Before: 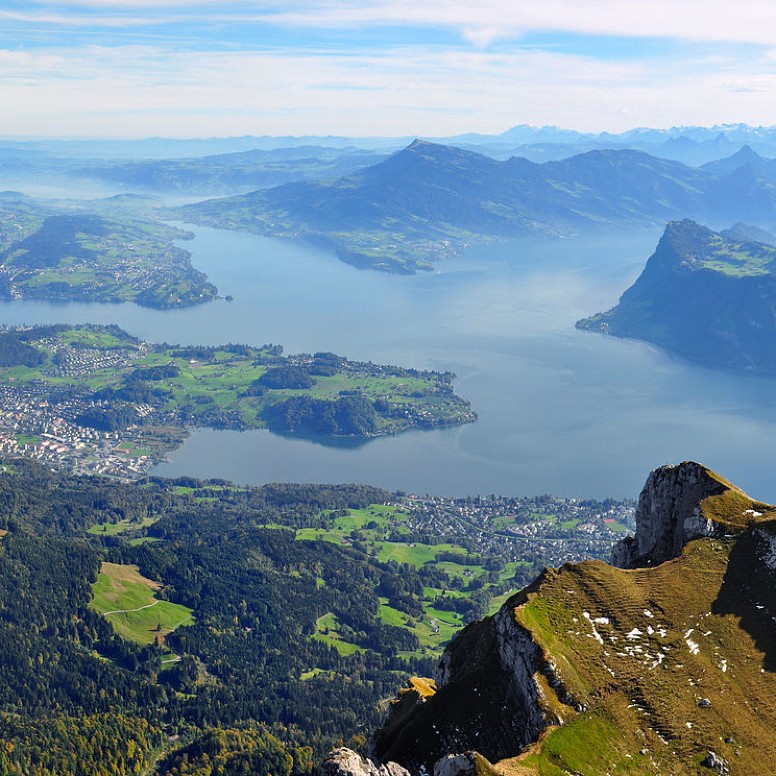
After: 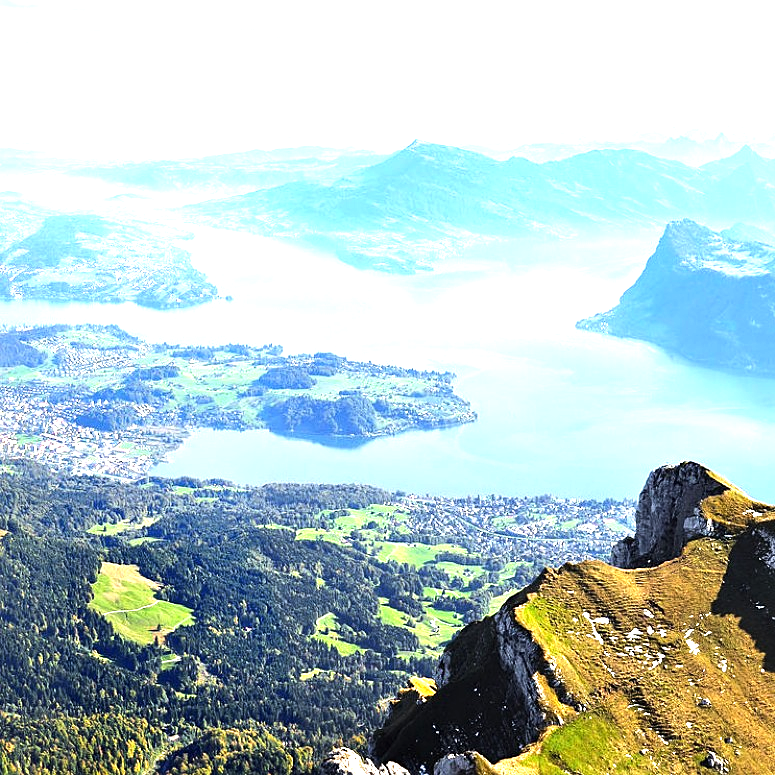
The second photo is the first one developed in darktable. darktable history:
tone equalizer: -8 EV -0.75 EV, -7 EV -0.7 EV, -6 EV -0.6 EV, -5 EV -0.4 EV, -3 EV 0.4 EV, -2 EV 0.6 EV, -1 EV 0.7 EV, +0 EV 0.75 EV, edges refinement/feathering 500, mask exposure compensation -1.57 EV, preserve details no
exposure: black level correction 0, exposure 1.2 EV, compensate exposure bias true, compensate highlight preservation false
sharpen: amount 0.2
